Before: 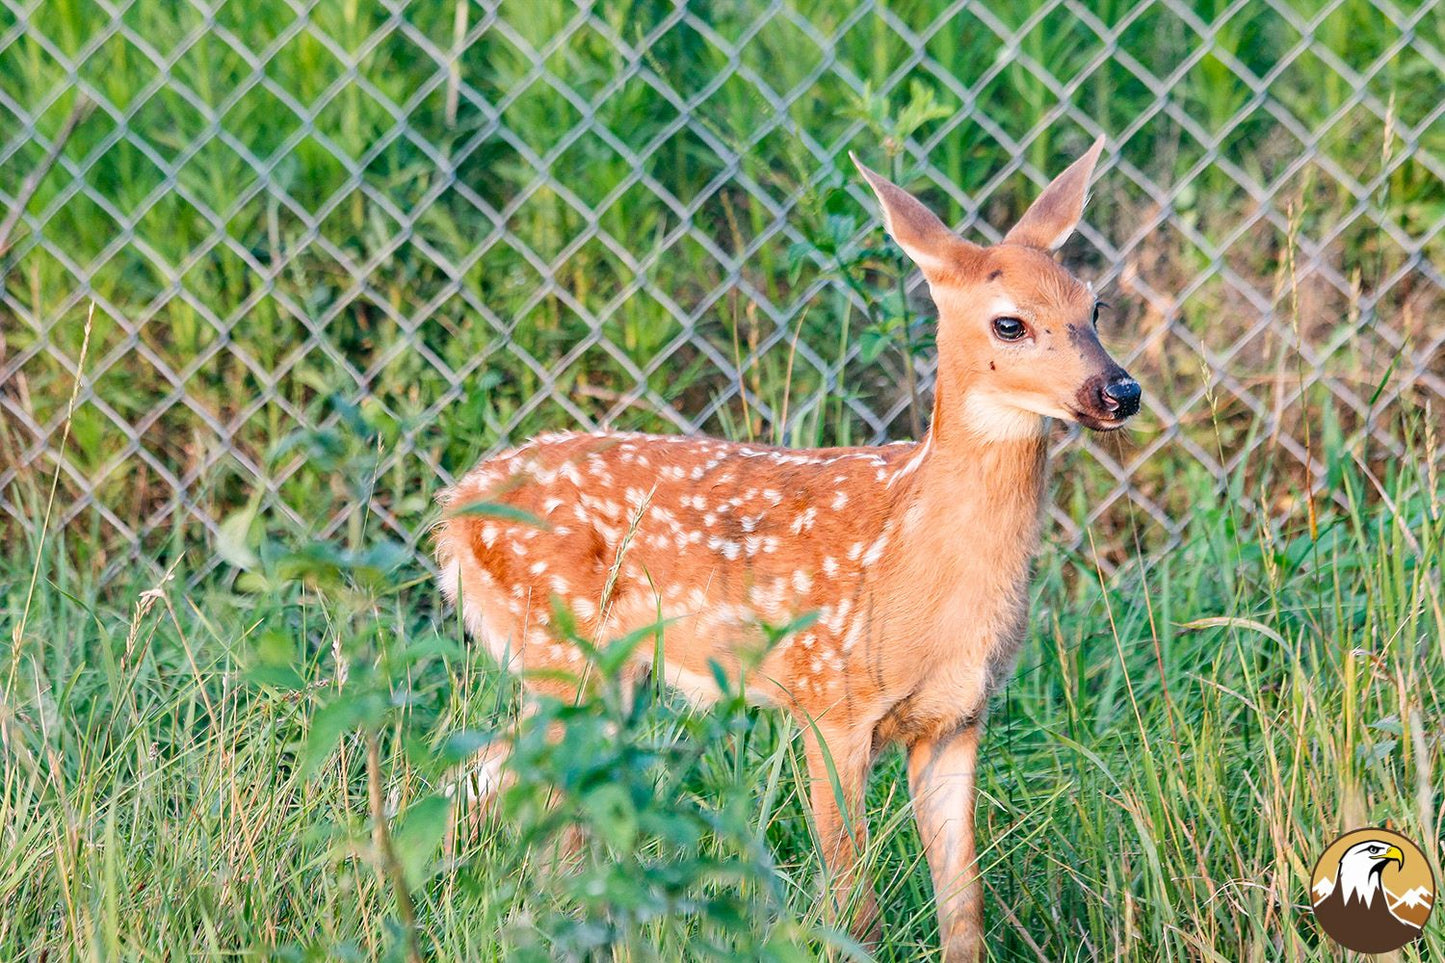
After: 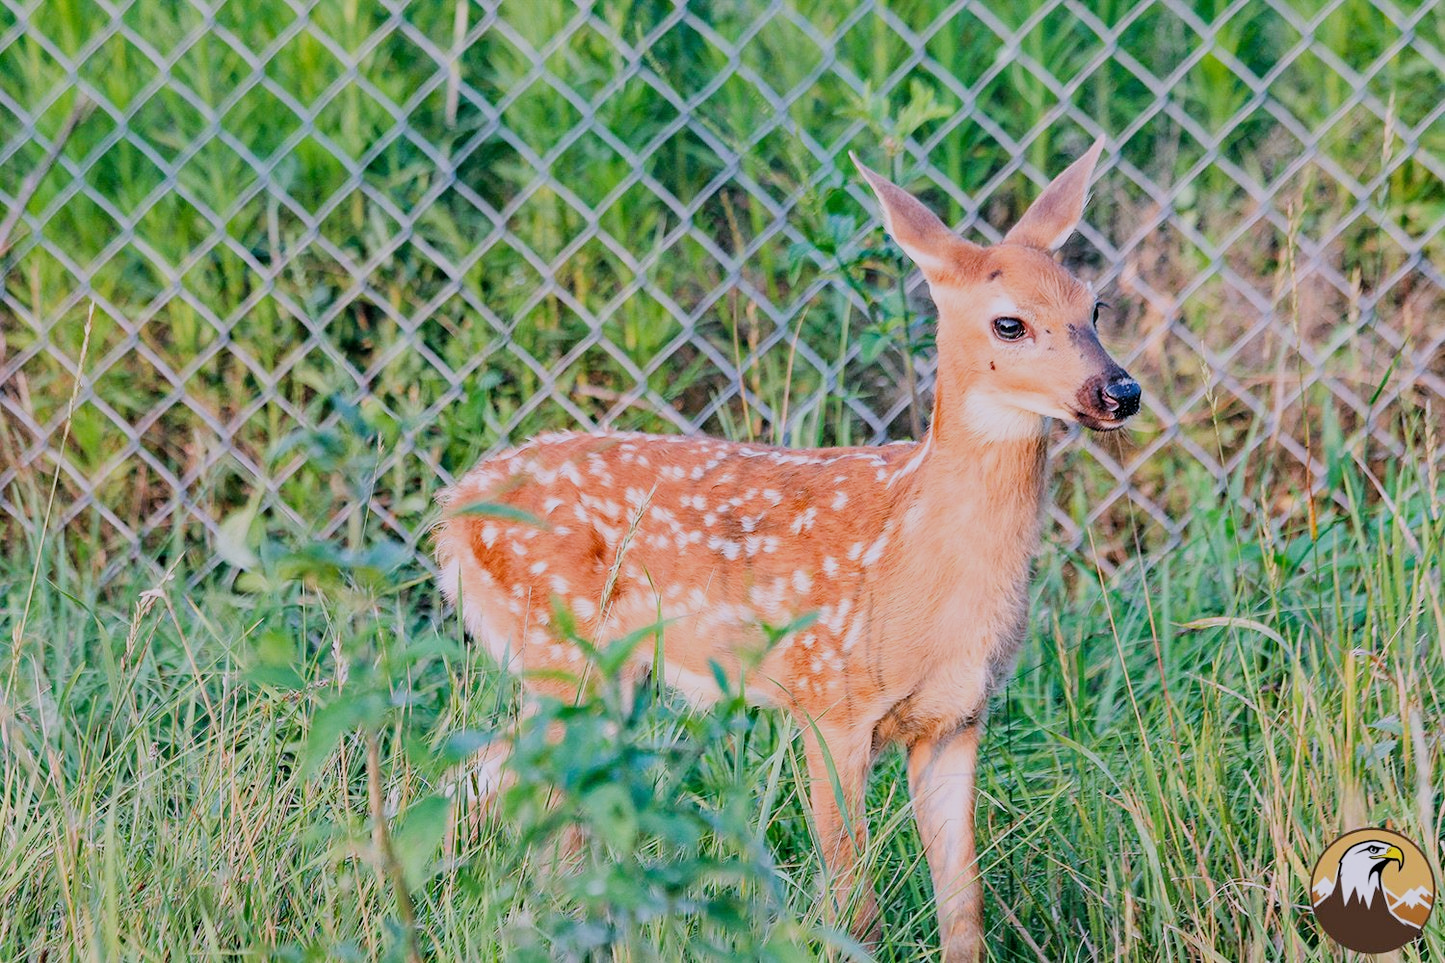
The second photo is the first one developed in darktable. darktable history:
filmic rgb: black relative exposure -7.65 EV, white relative exposure 4.56 EV, hardness 3.61
white balance: red 1.004, blue 1.096
